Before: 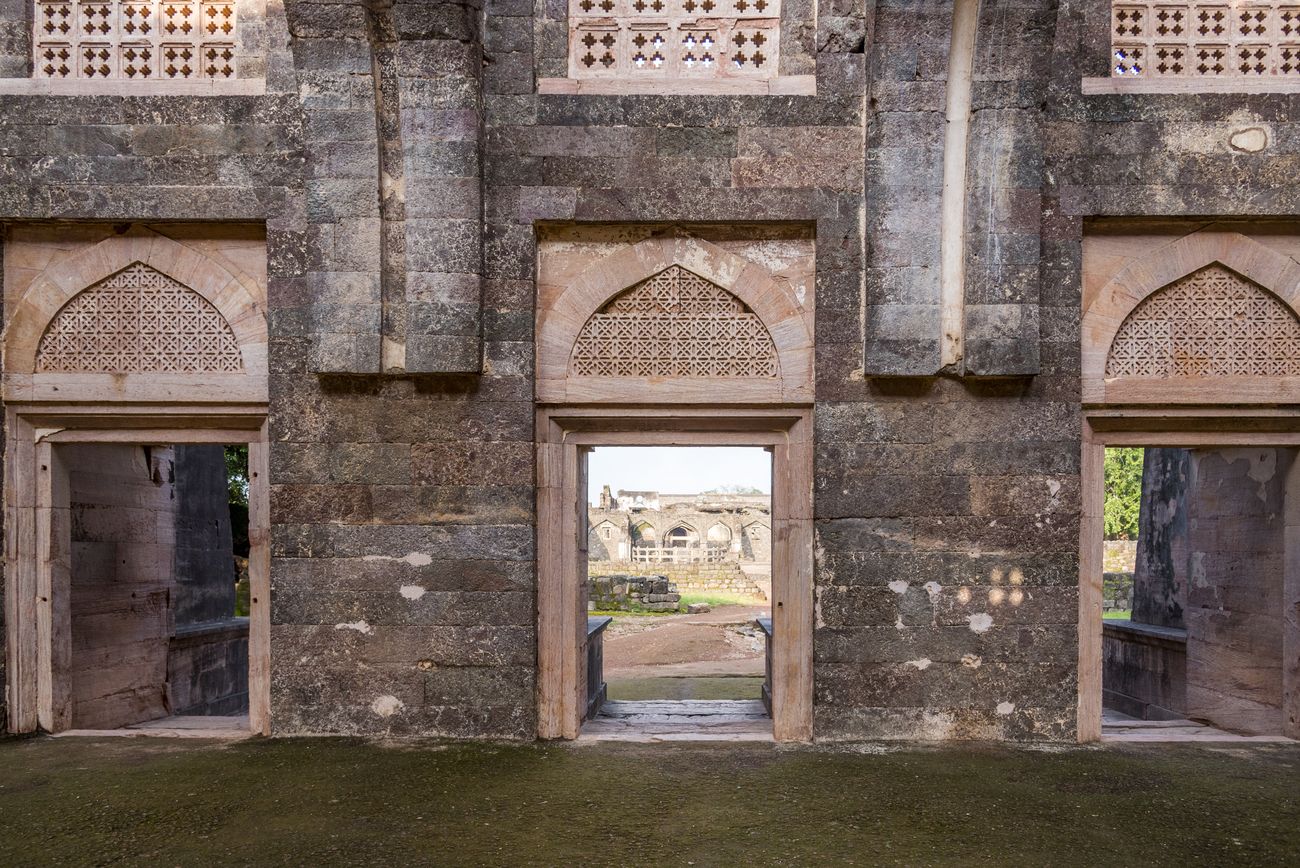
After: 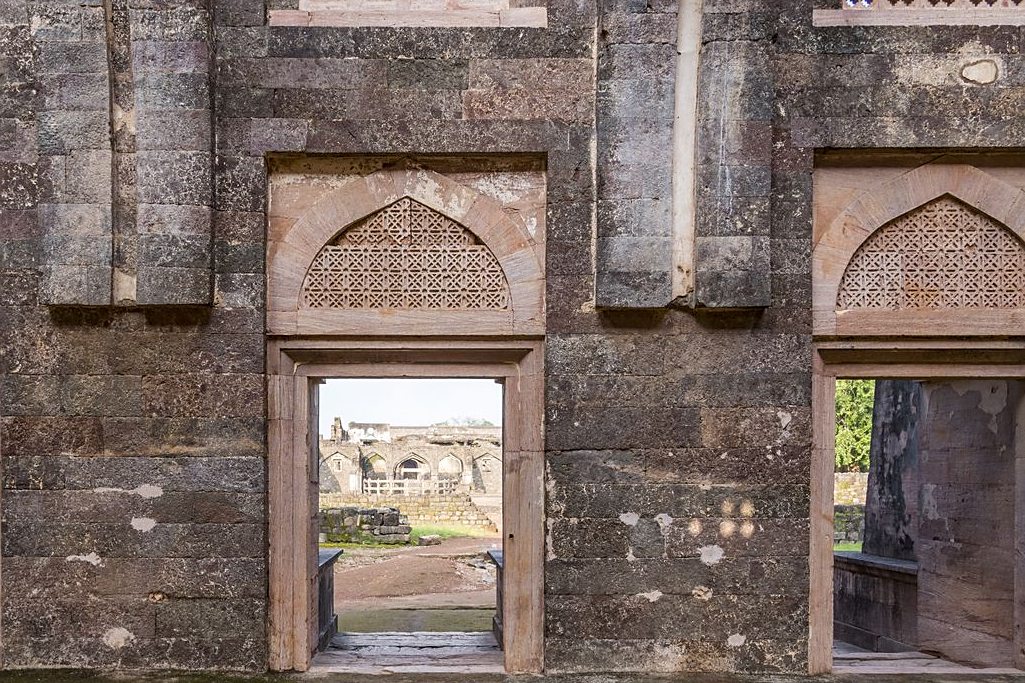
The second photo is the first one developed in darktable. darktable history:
sharpen: radius 1.864, amount 0.398, threshold 1.271
crop and rotate: left 20.74%, top 7.912%, right 0.375%, bottom 13.378%
